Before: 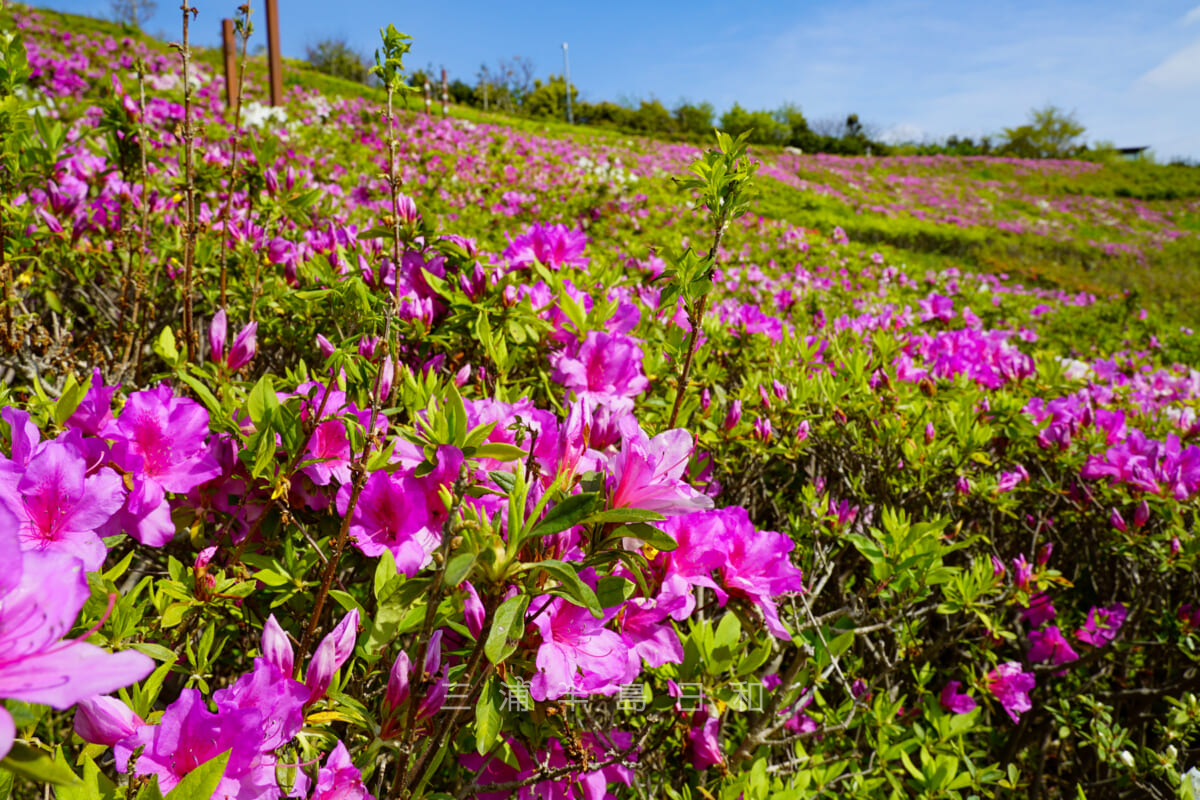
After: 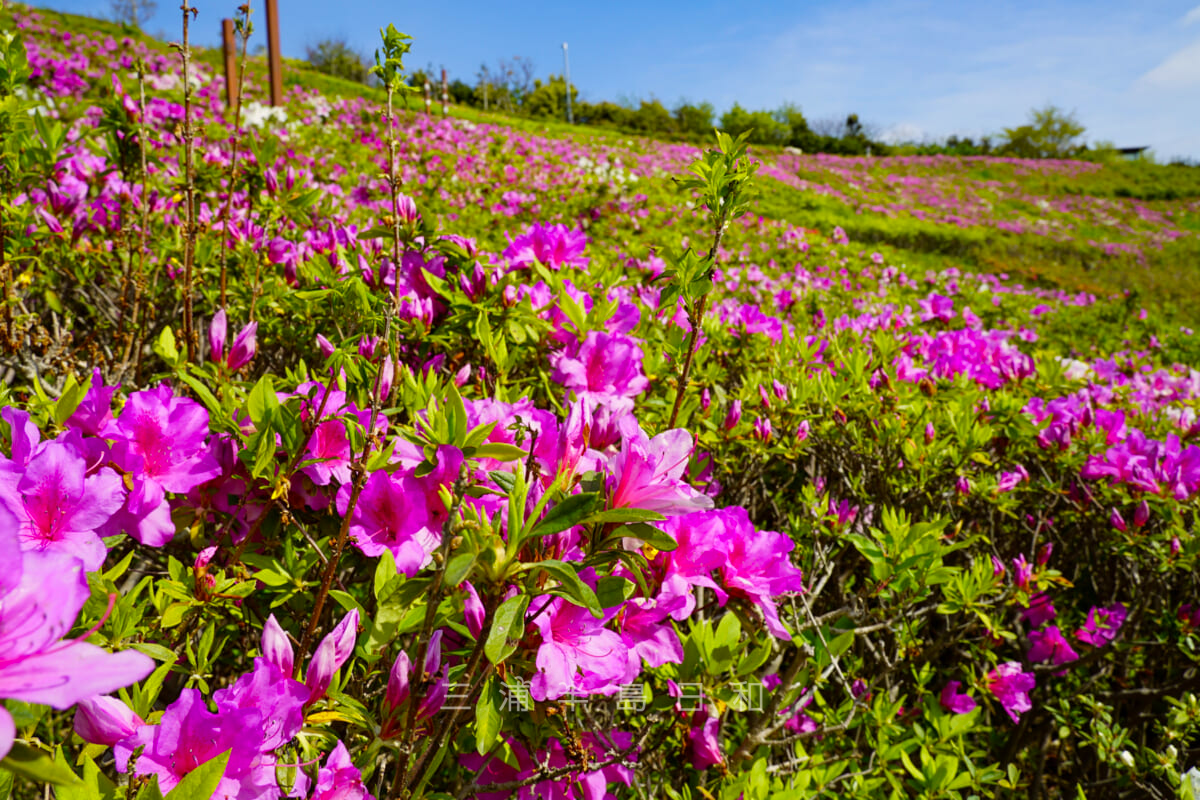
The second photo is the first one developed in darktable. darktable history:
color correction: highlights a* 0.929, highlights b* 2.75, saturation 1.07
